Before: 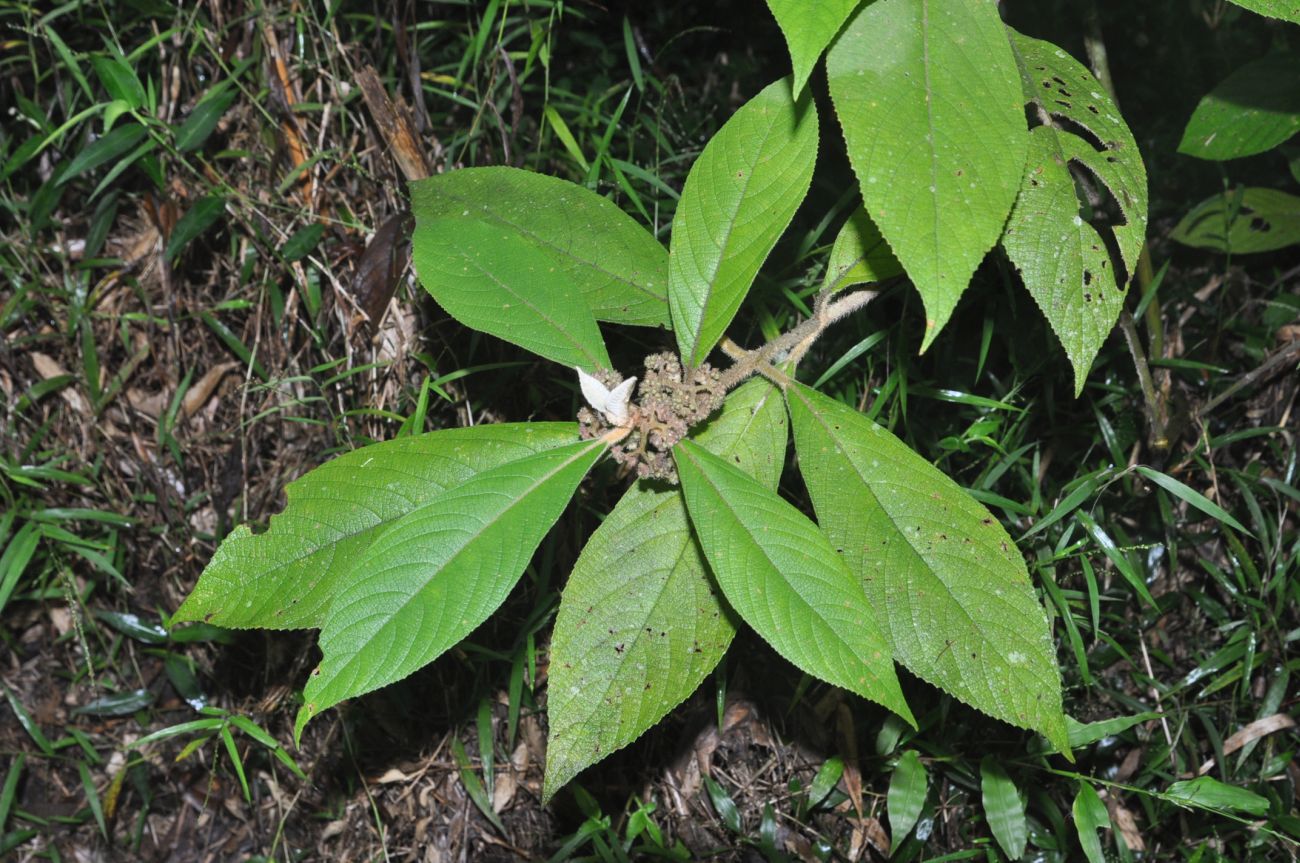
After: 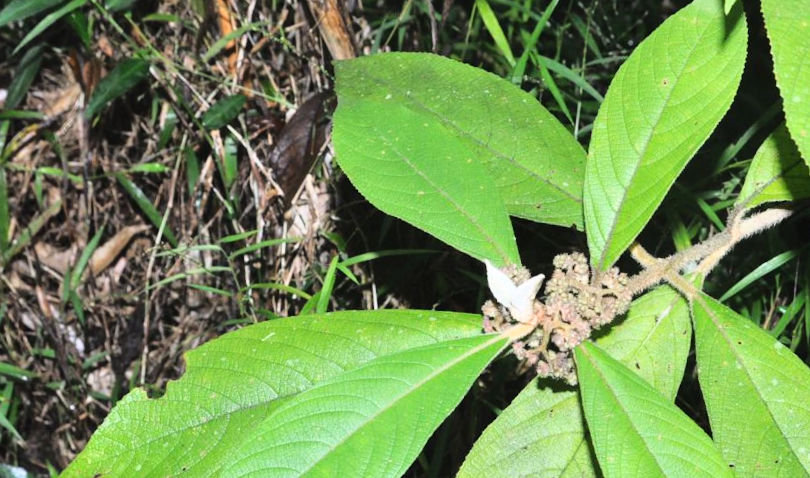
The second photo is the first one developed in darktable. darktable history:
crop and rotate: angle -4.99°, left 2.122%, top 6.945%, right 27.566%, bottom 30.519%
base curve: curves: ch0 [(0, 0) (0.028, 0.03) (0.121, 0.232) (0.46, 0.748) (0.859, 0.968) (1, 1)]
shadows and highlights: radius 334.93, shadows 63.48, highlights 6.06, compress 87.7%, highlights color adjustment 39.73%, soften with gaussian
